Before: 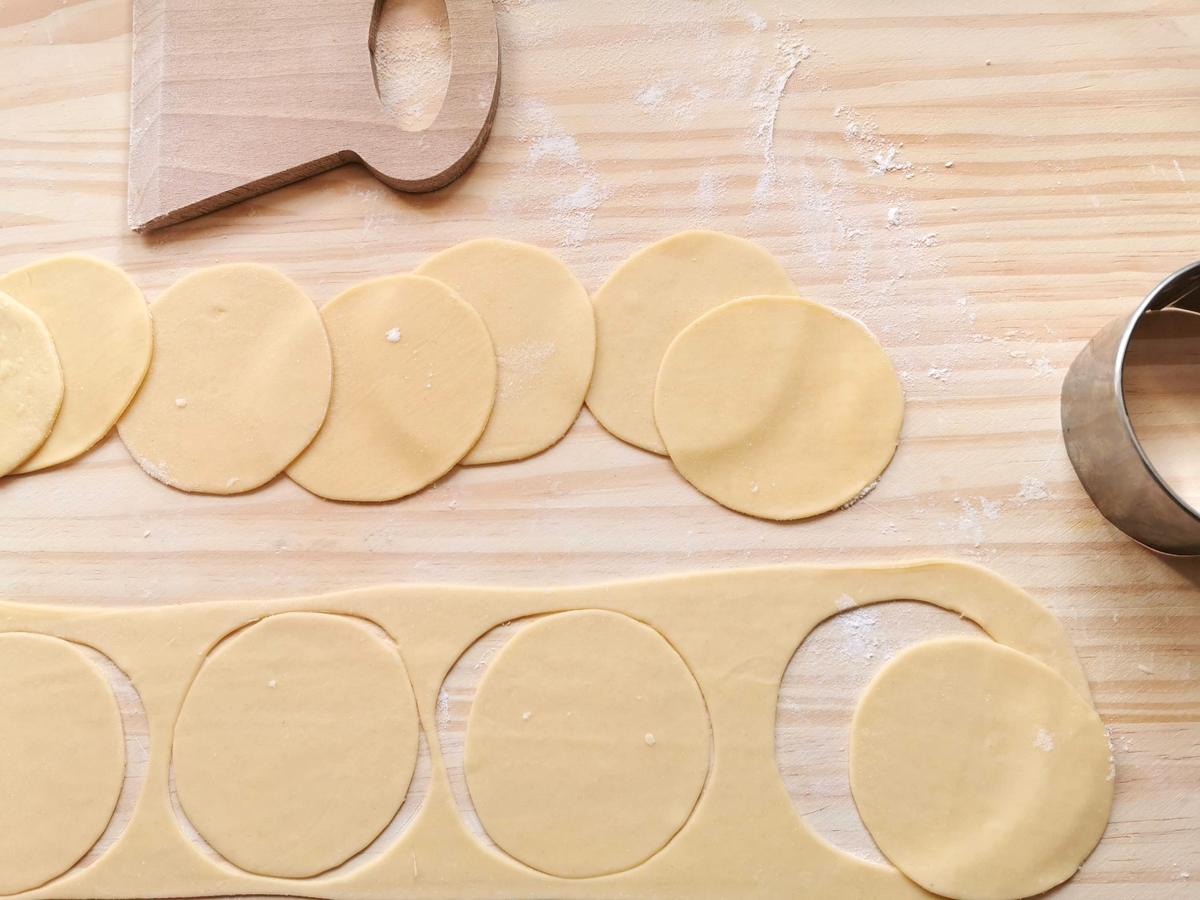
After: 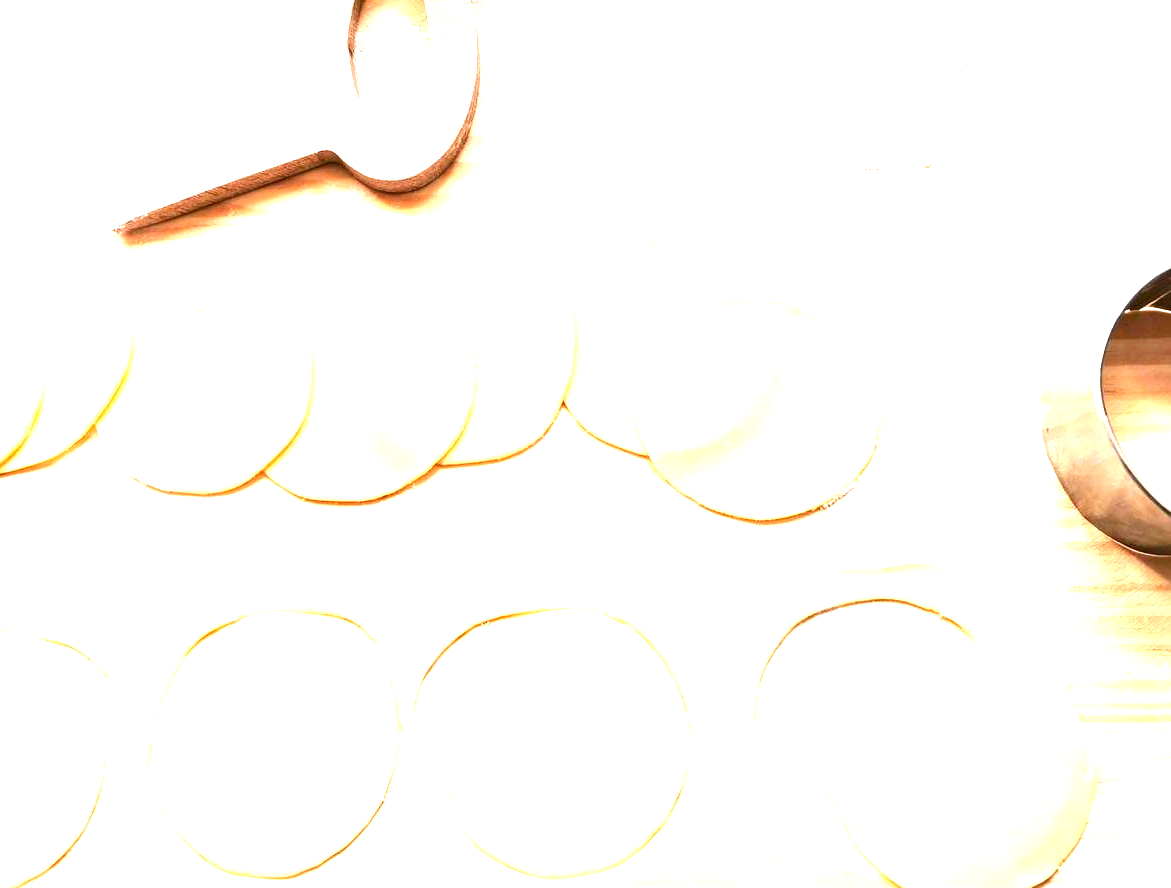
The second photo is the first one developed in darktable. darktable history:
crop and rotate: left 1.774%, right 0.633%, bottom 1.28%
exposure: exposure 2.003 EV, compensate highlight preservation false
contrast brightness saturation: contrast 0.12, brightness -0.12, saturation 0.2
